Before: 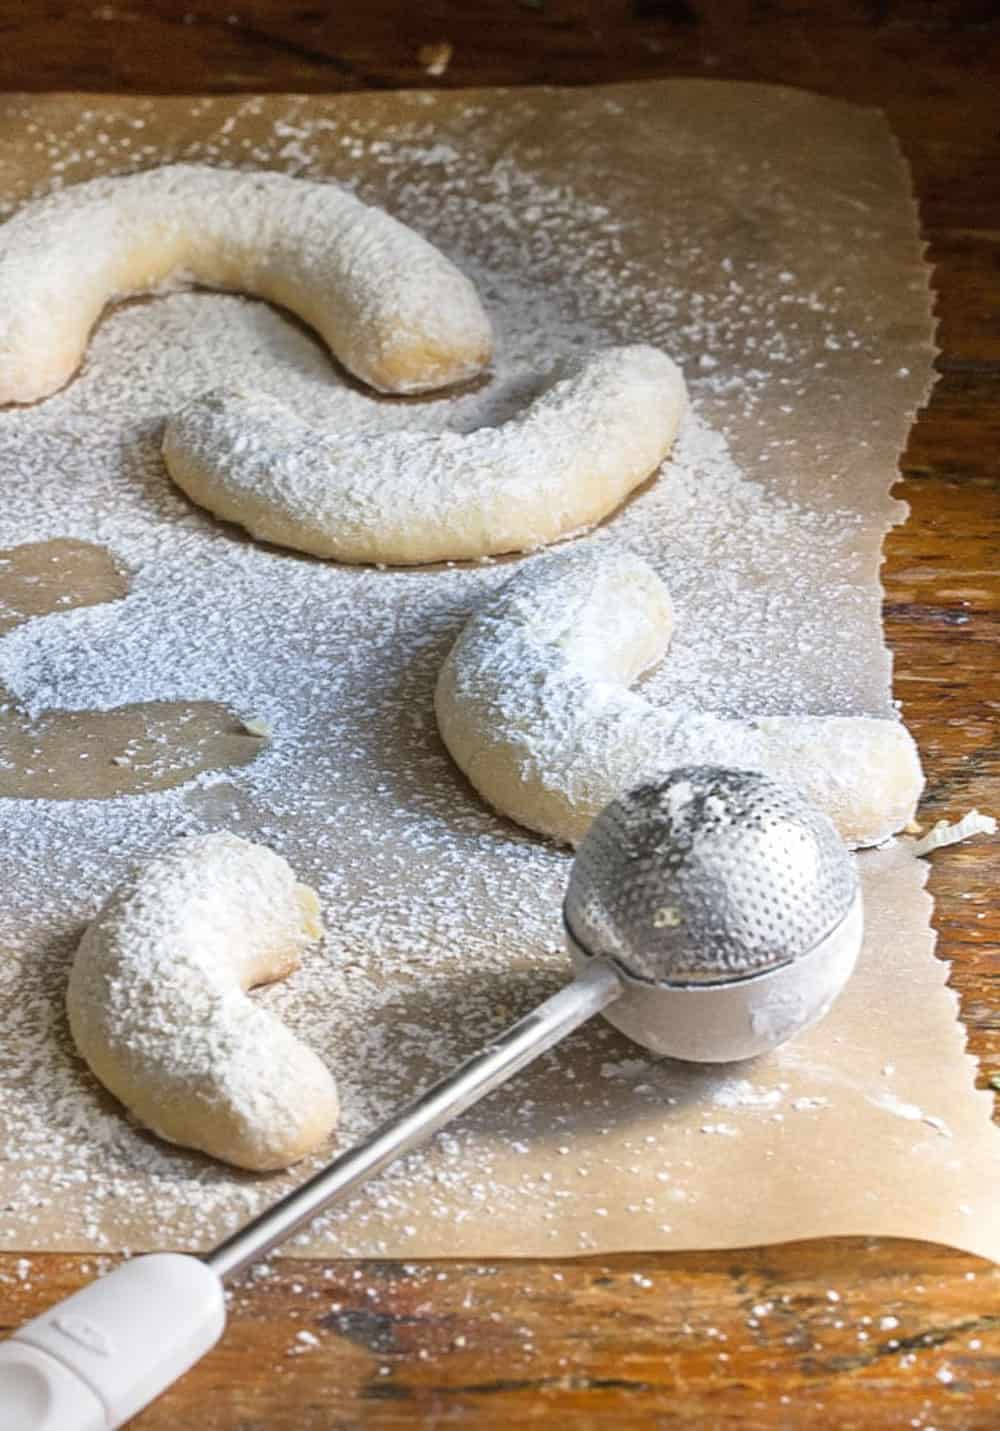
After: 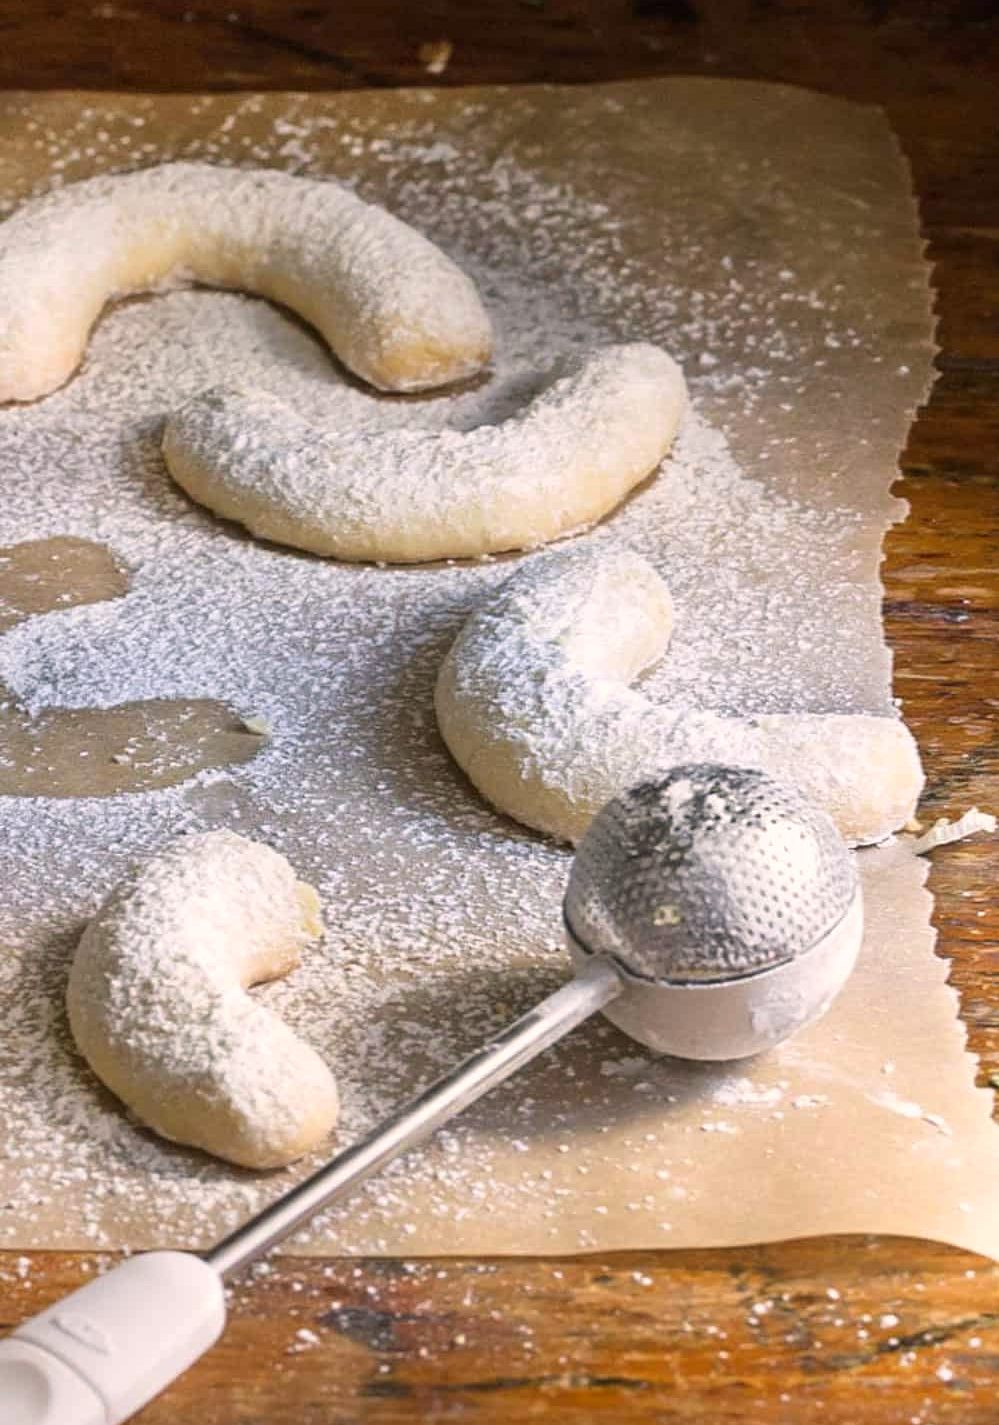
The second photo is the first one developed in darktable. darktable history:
crop: top 0.182%, bottom 0.206%
color correction: highlights a* 5.98, highlights b* 4.79
